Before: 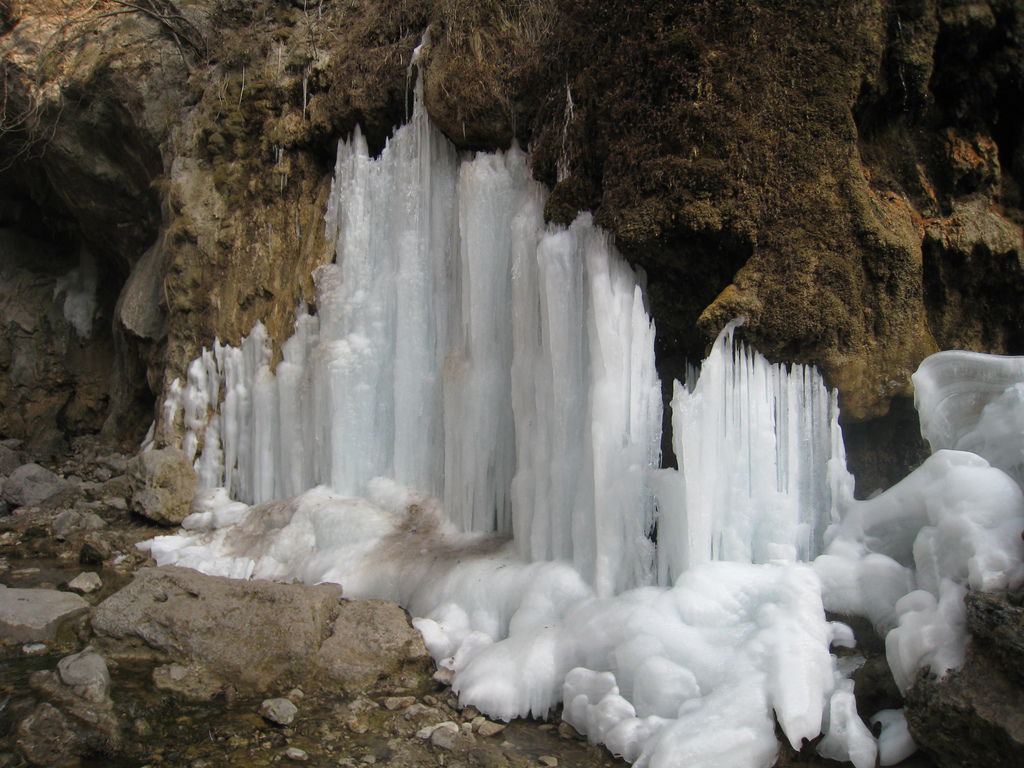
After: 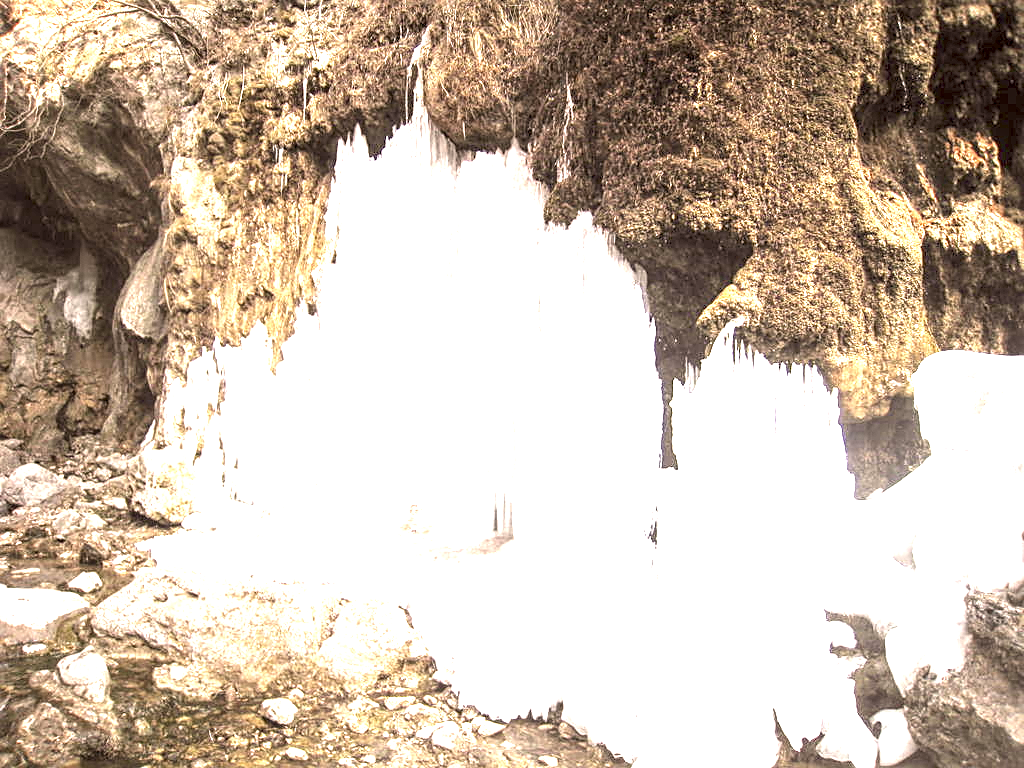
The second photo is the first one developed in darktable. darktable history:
local contrast: detail 138%
sharpen: on, module defaults
exposure: exposure 2.968 EV, compensate highlight preservation false
color correction: highlights a* 10.17, highlights b* 9.73, shadows a* 9.17, shadows b* 7.83, saturation 0.766
